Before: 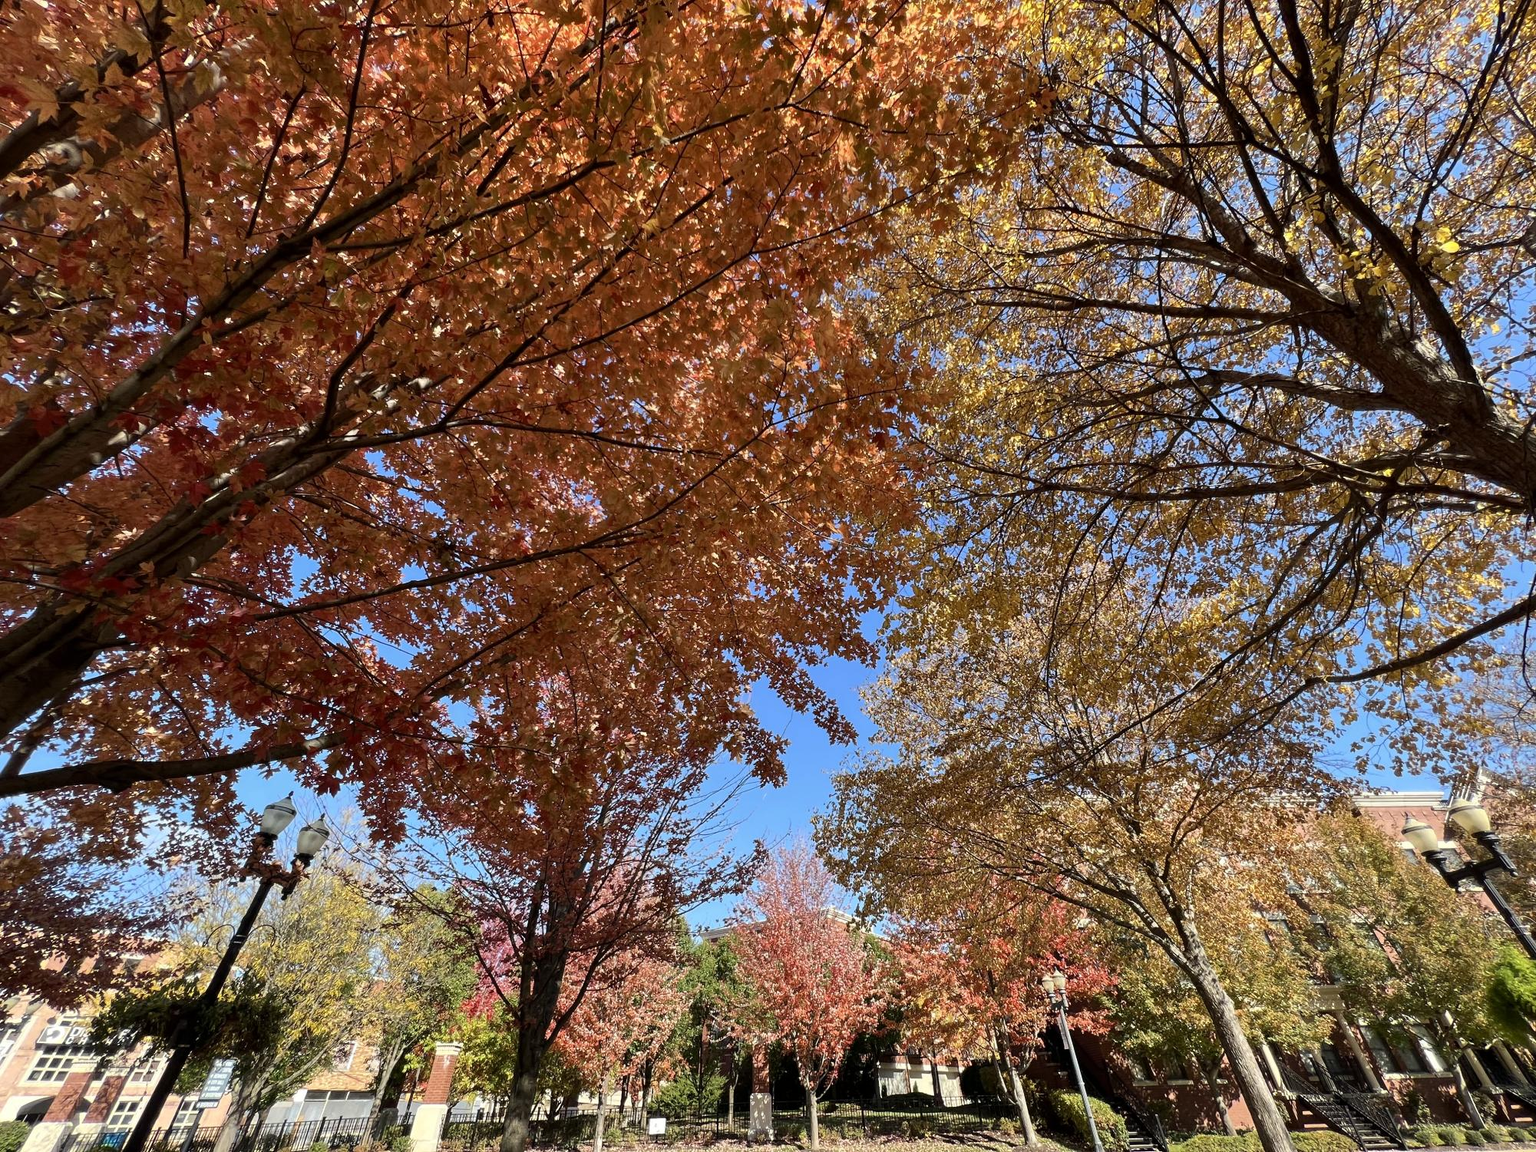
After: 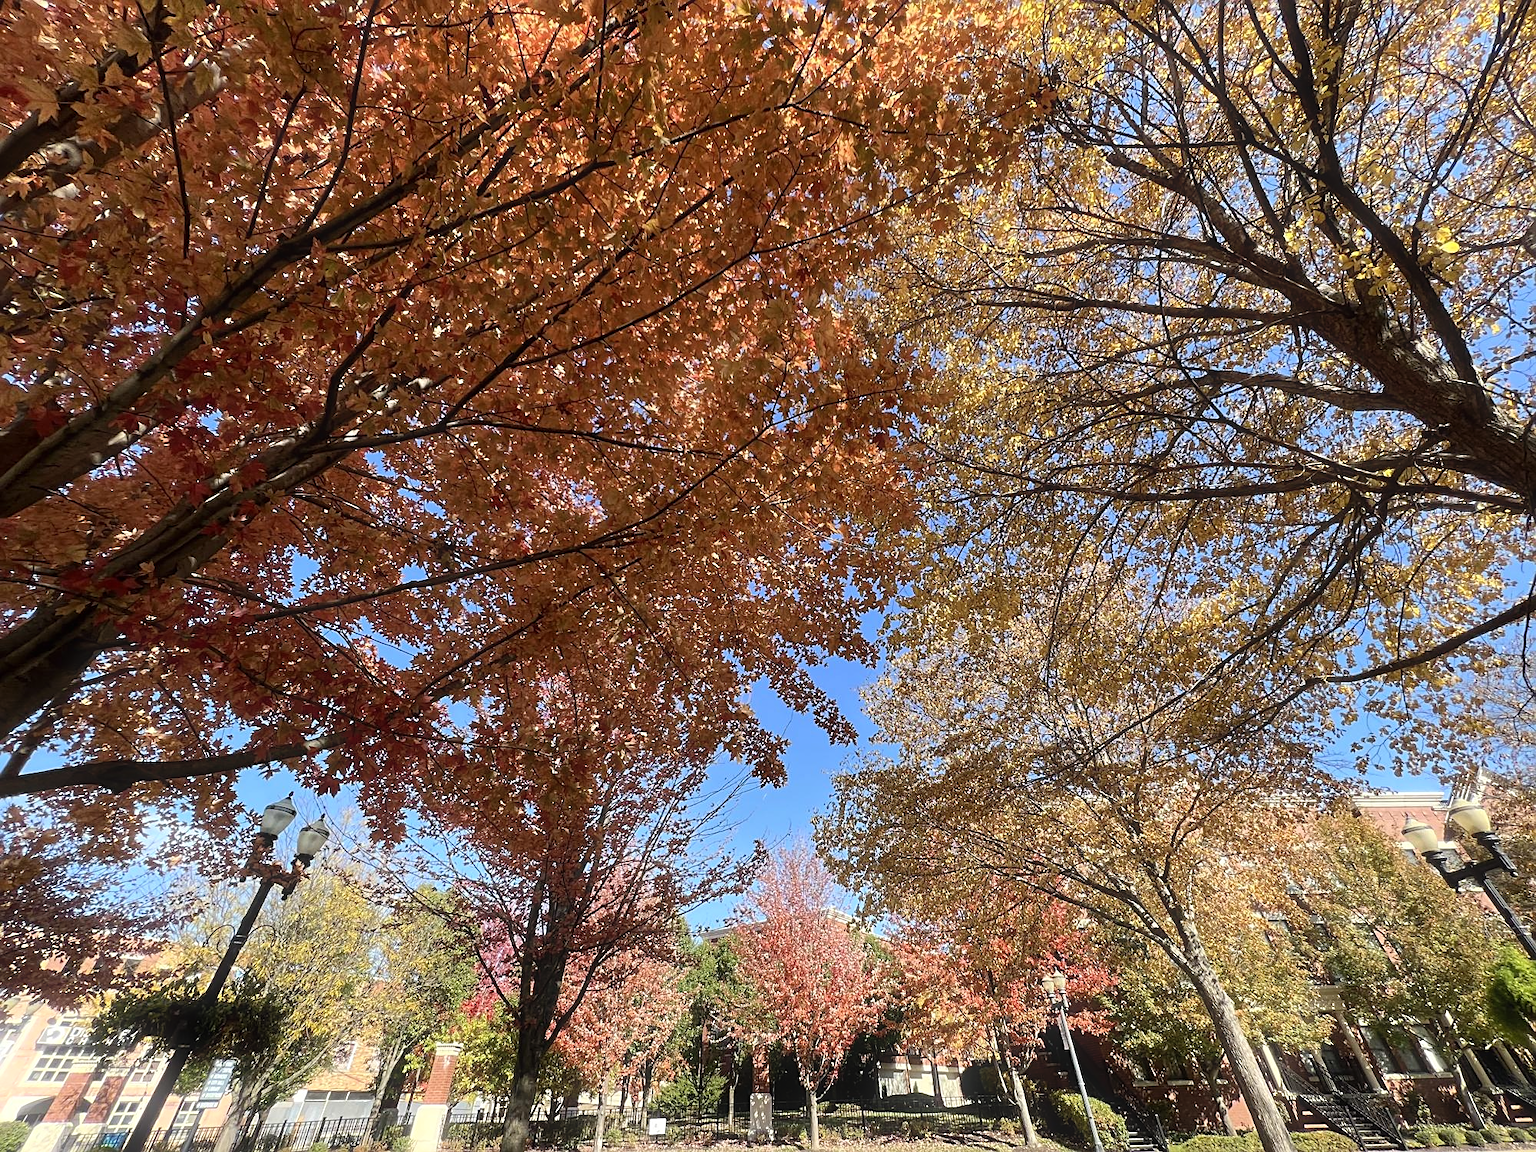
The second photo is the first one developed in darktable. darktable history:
bloom: size 5%, threshold 95%, strength 15%
sharpen: on, module defaults
